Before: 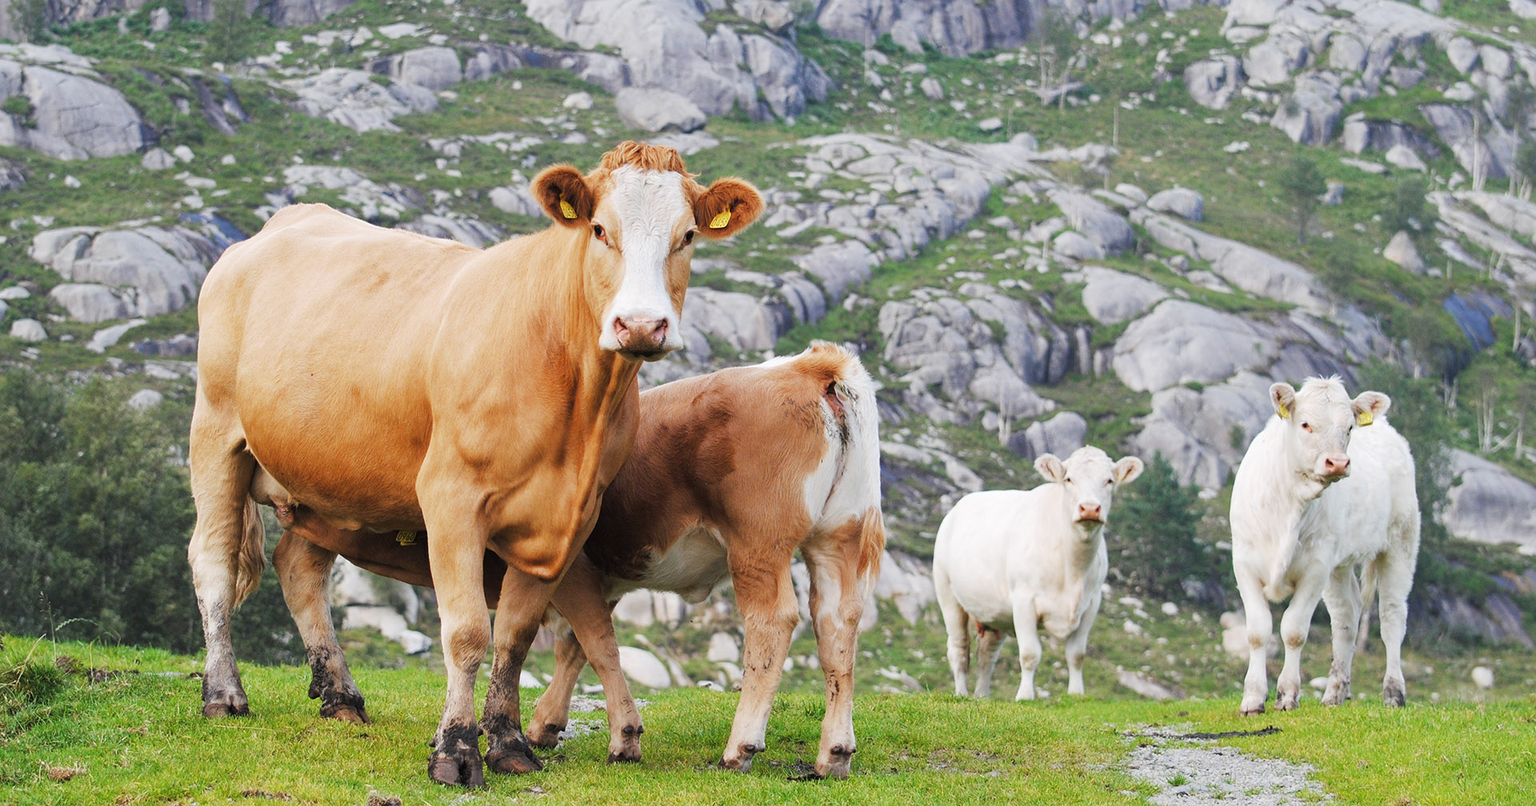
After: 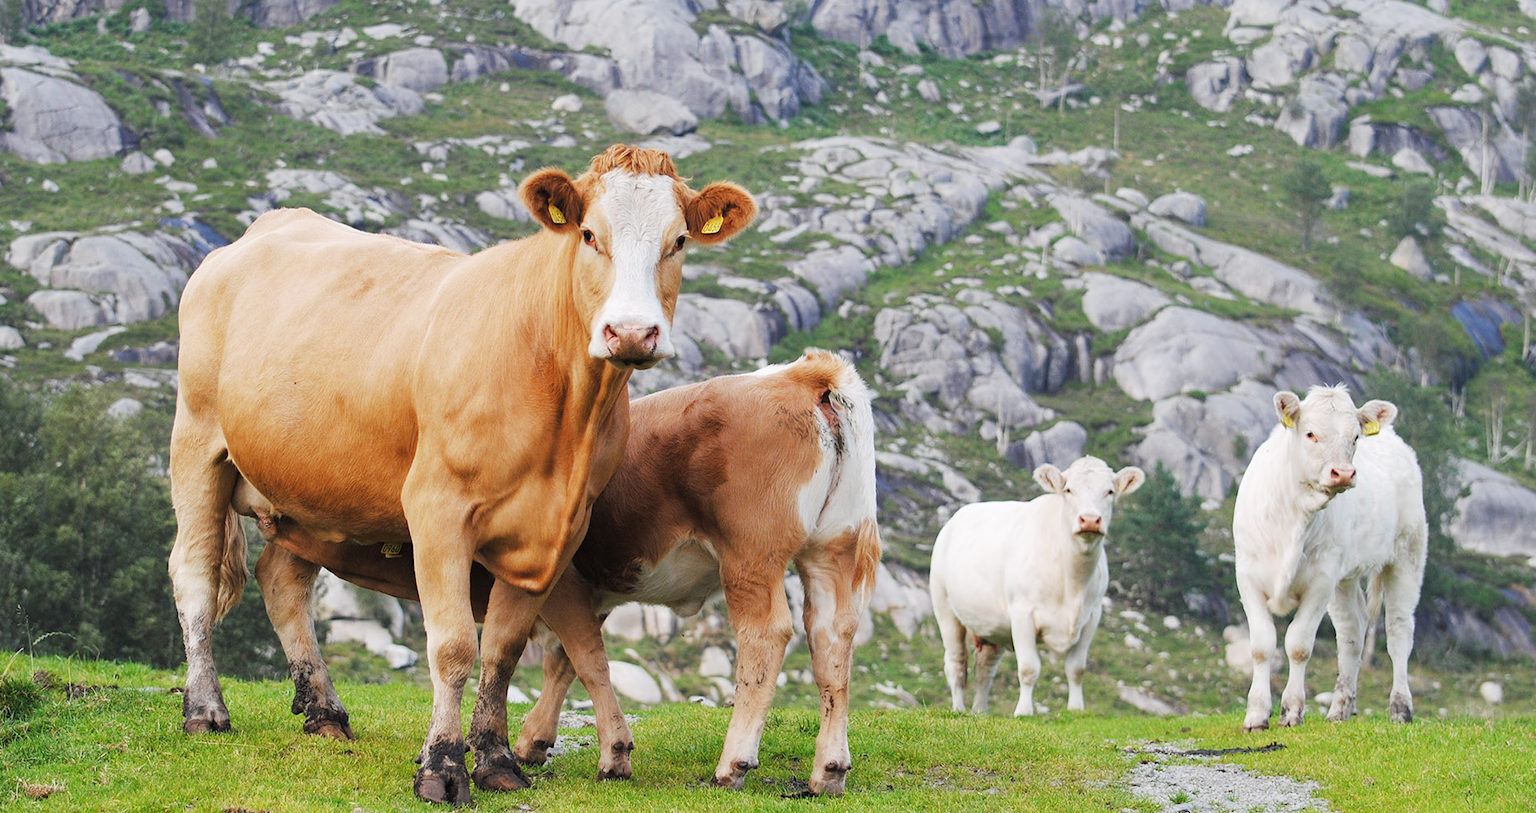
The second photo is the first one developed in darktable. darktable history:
crop and rotate: left 1.561%, right 0.555%, bottom 1.198%
